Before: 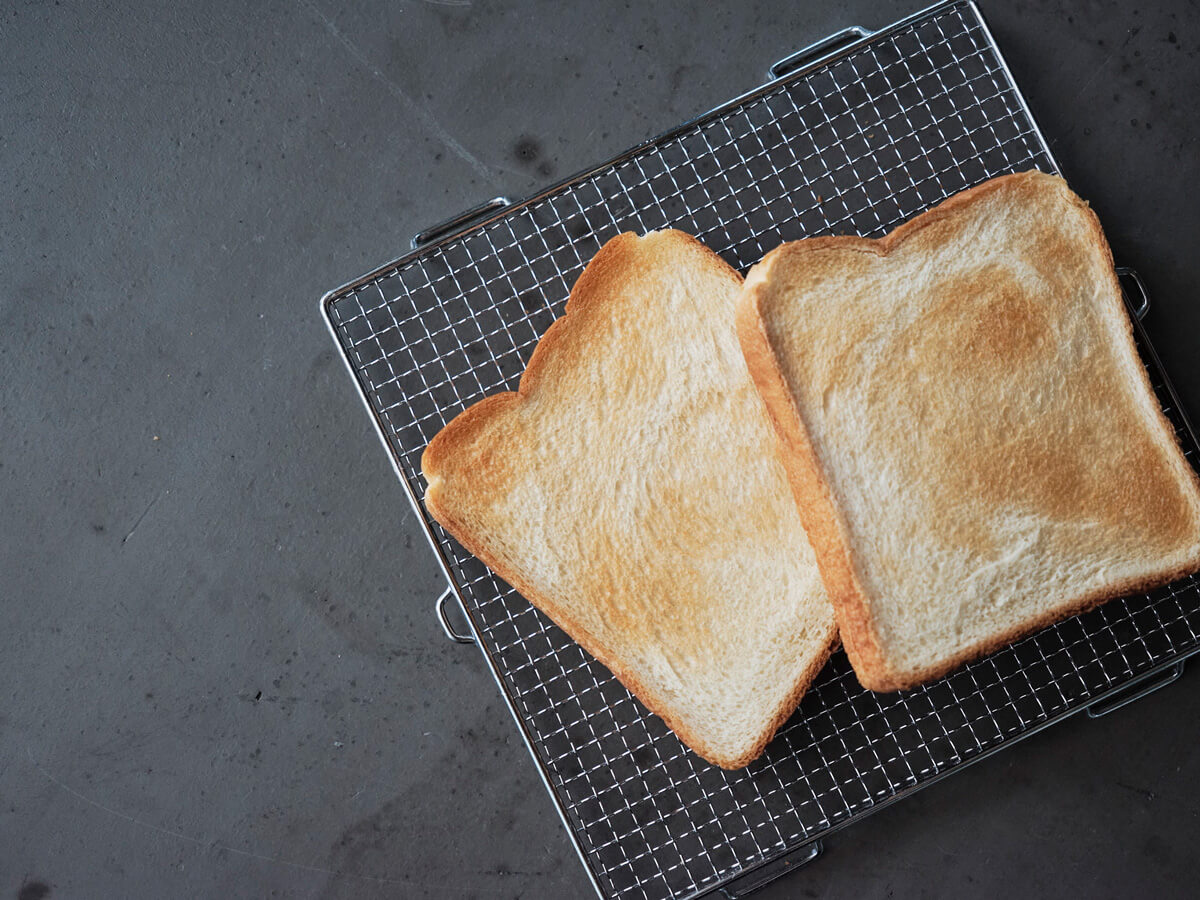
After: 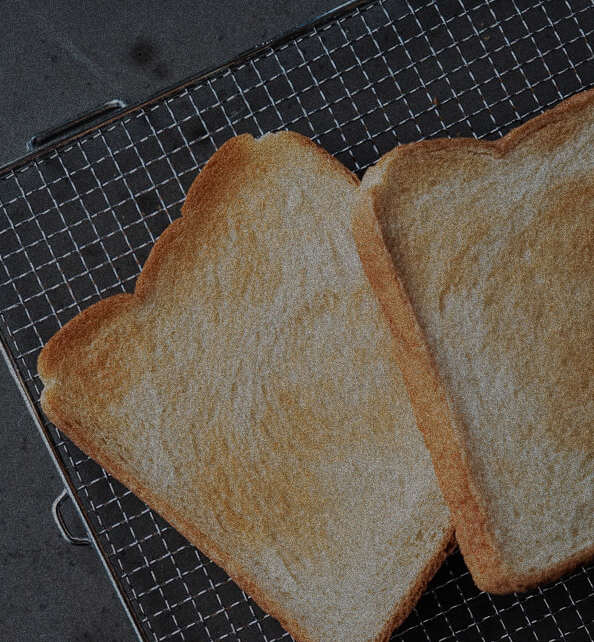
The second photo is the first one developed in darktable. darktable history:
exposure: exposure -1.468 EV, compensate highlight preservation false
grain: coarseness 10.62 ISO, strength 55.56%
crop: left 32.075%, top 10.976%, right 18.355%, bottom 17.596%
